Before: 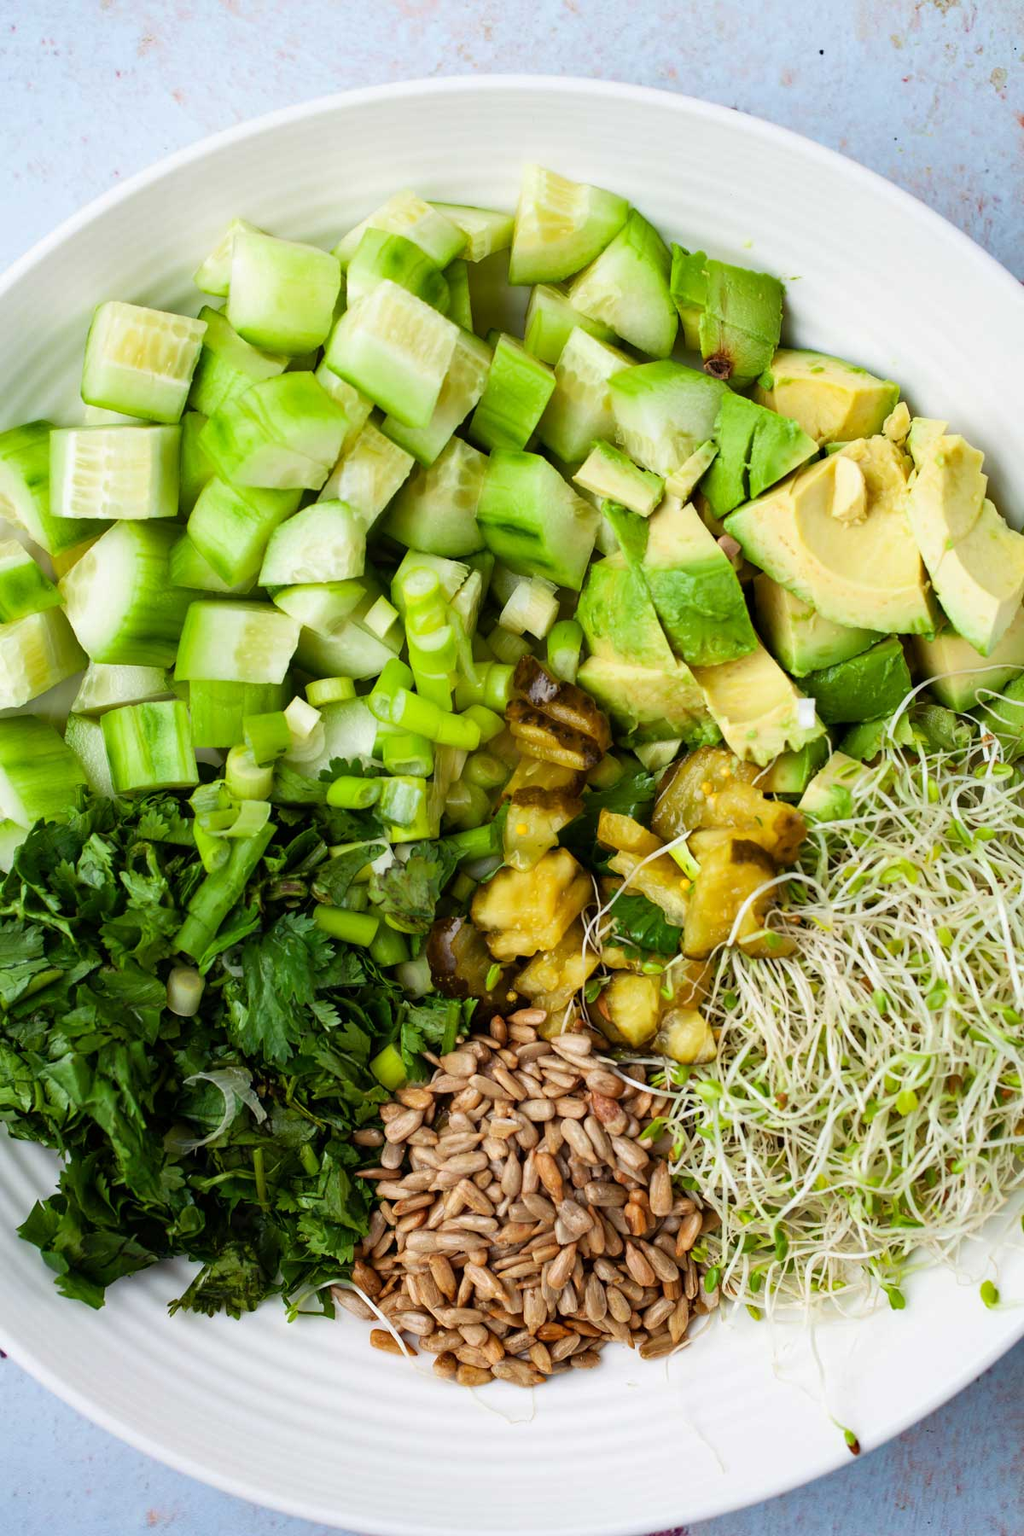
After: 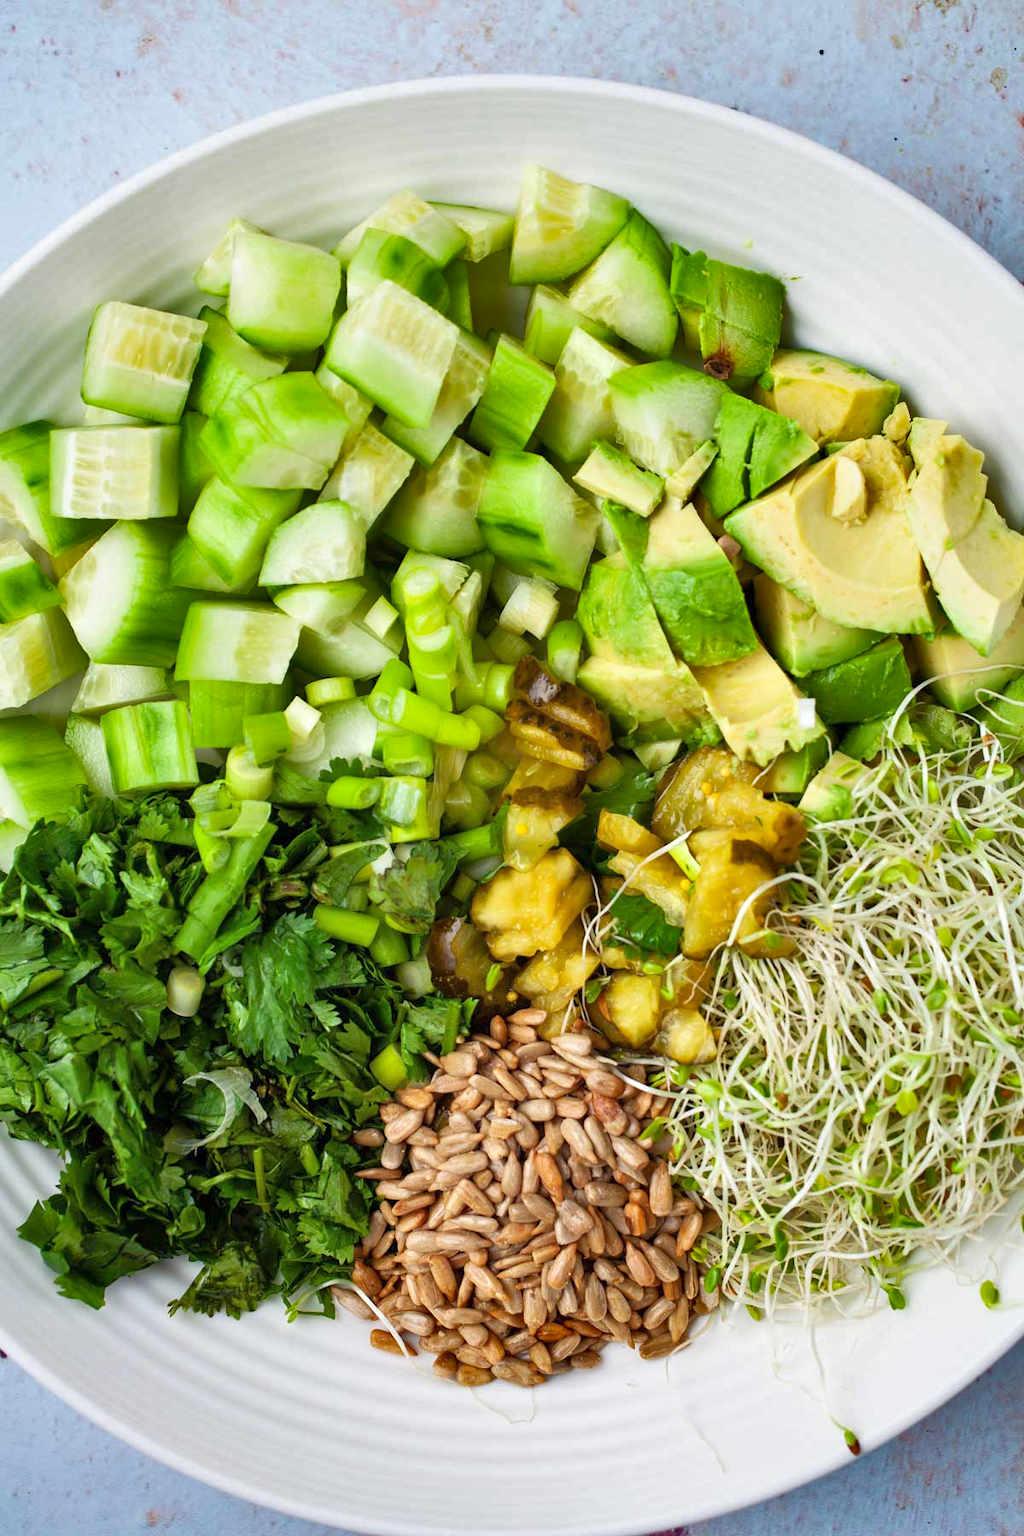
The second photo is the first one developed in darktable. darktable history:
tone equalizer: -8 EV 1 EV, -7 EV 1 EV, -6 EV 1 EV, -5 EV 1 EV, -4 EV 1 EV, -3 EV 0.75 EV, -2 EV 0.5 EV, -1 EV 0.25 EV
shadows and highlights: shadows 32.83, highlights -47.7, soften with gaussian
